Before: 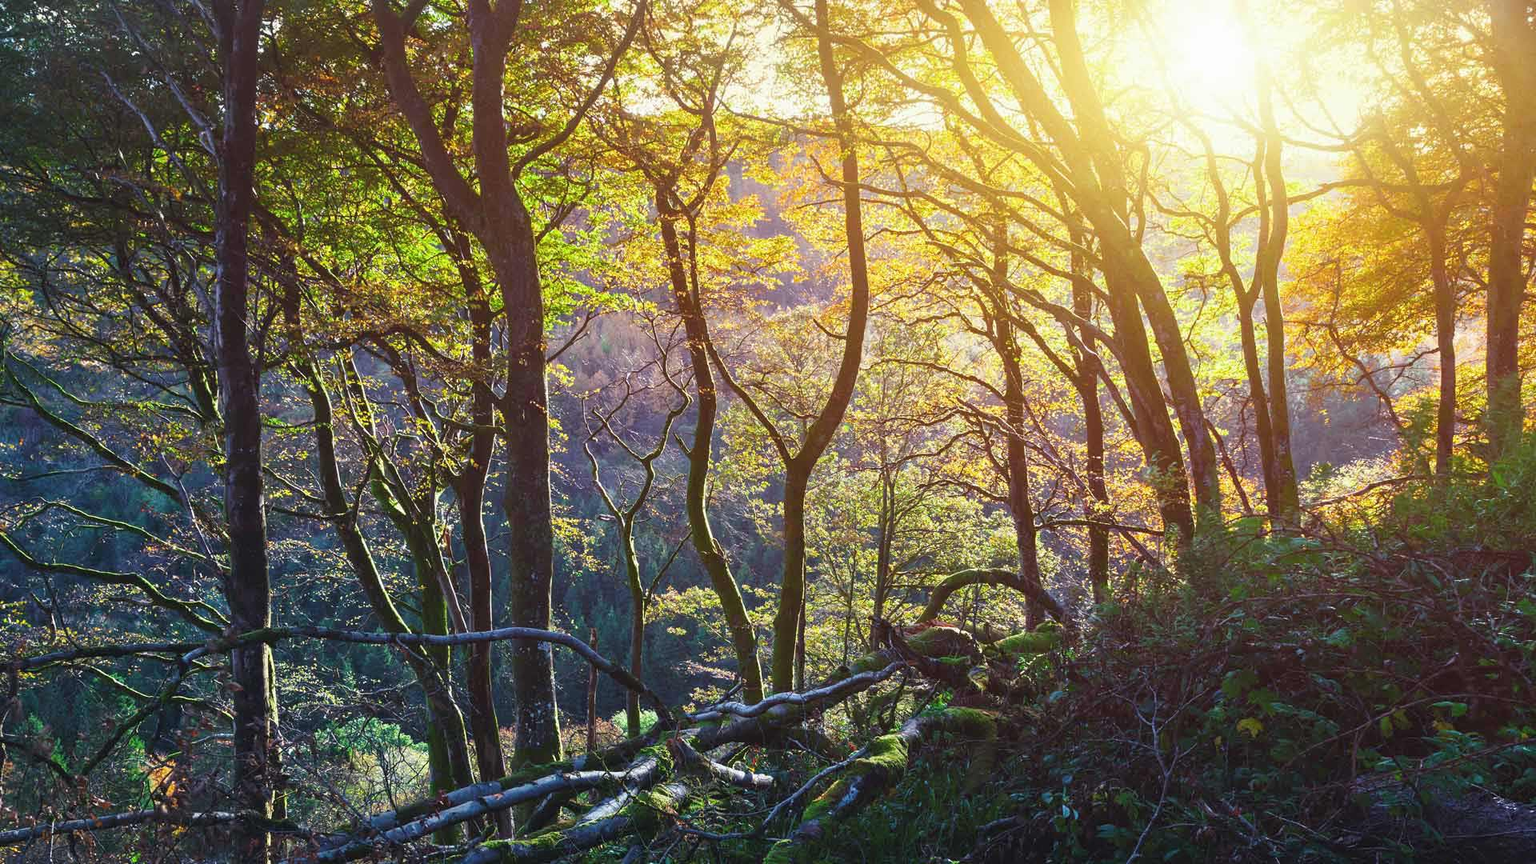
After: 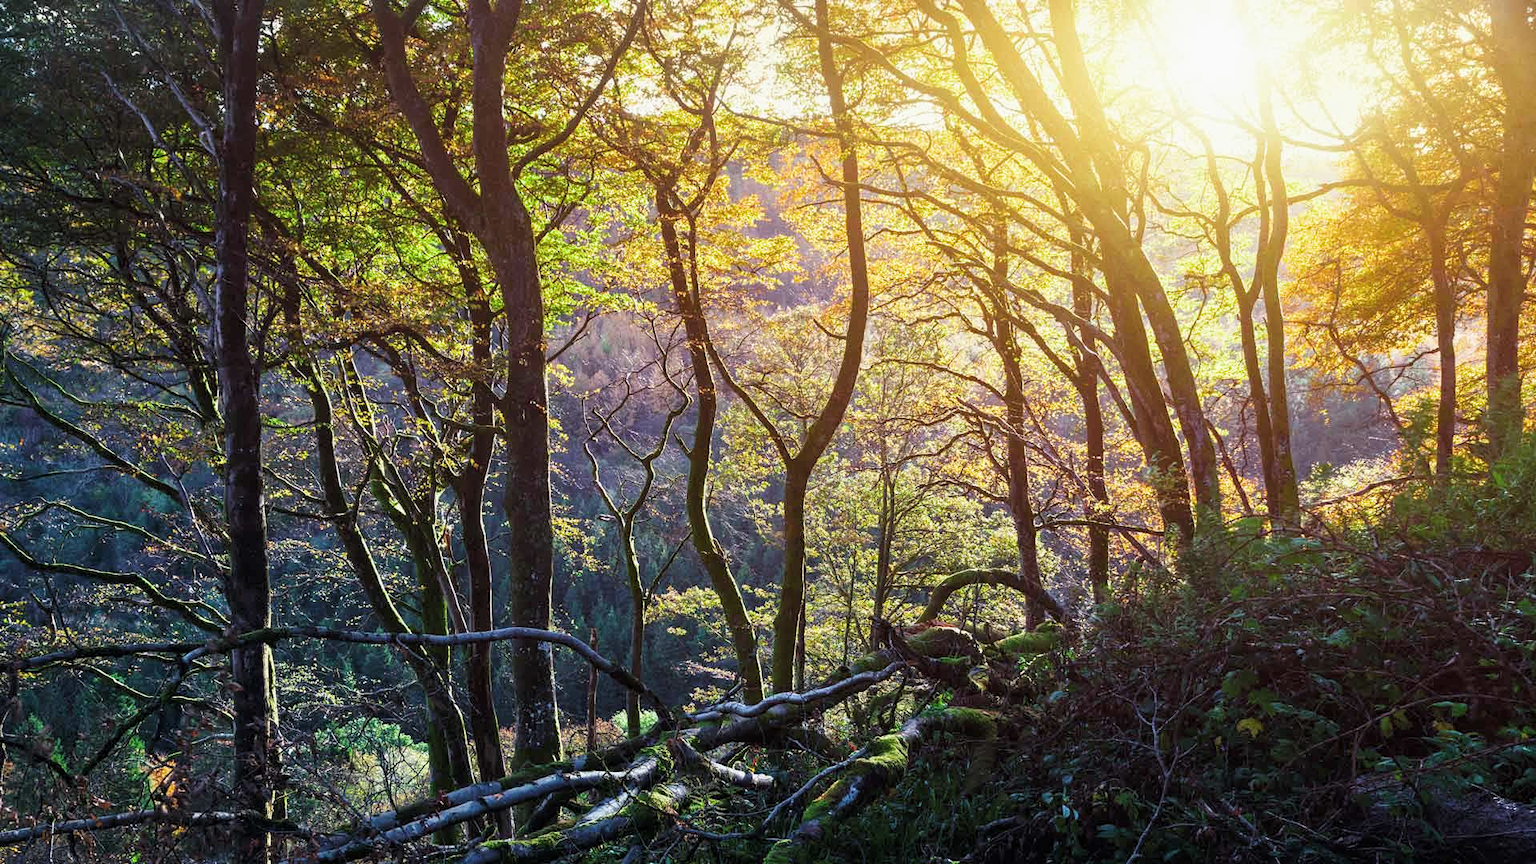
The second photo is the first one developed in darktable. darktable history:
local contrast: highlights 100%, shadows 100%, detail 120%, midtone range 0.2
filmic rgb: black relative exposure -12.8 EV, white relative exposure 2.8 EV, threshold 3 EV, target black luminance 0%, hardness 8.54, latitude 70.41%, contrast 1.133, shadows ↔ highlights balance -0.395%, color science v4 (2020), enable highlight reconstruction true
